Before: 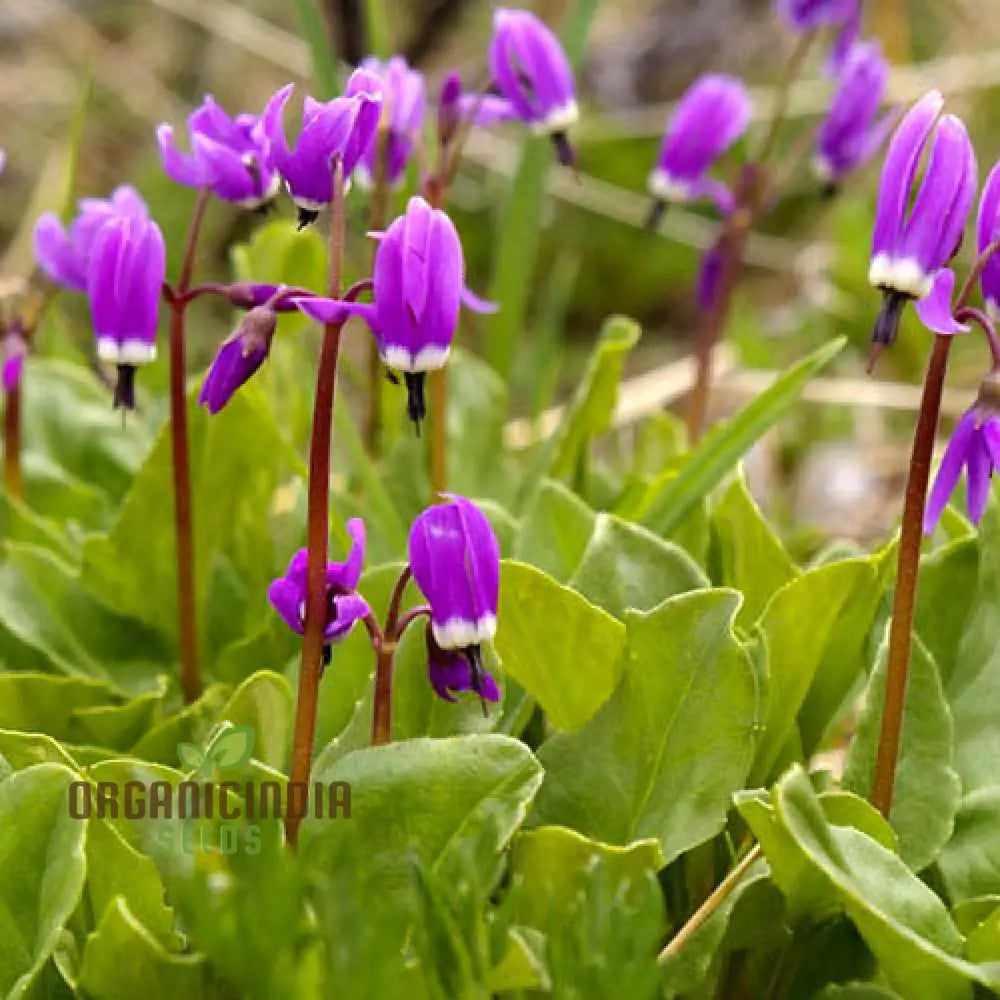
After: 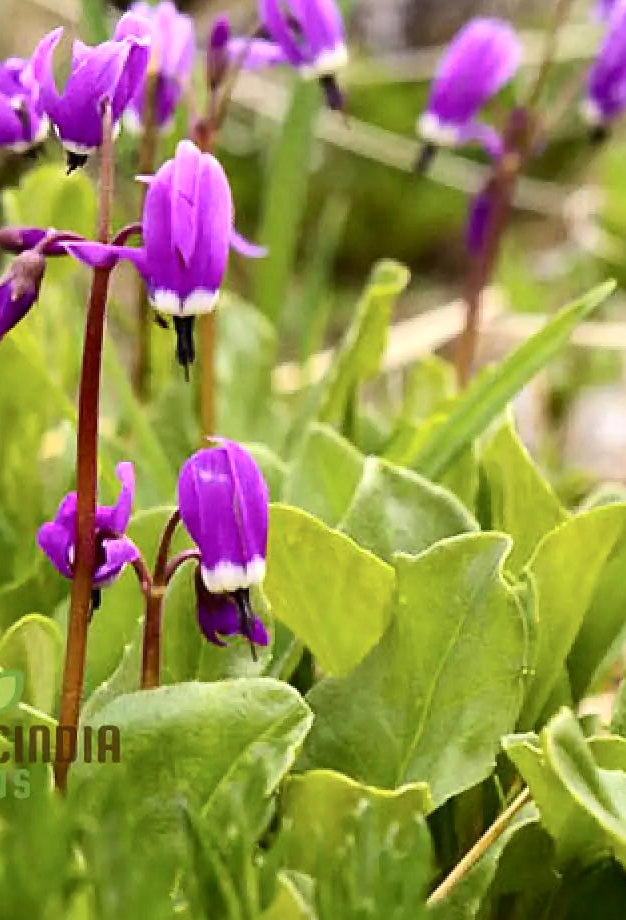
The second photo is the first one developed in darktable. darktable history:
sharpen: amount 0.213
contrast brightness saturation: contrast 0.236, brightness 0.09
crop and rotate: left 23.171%, top 5.636%, right 14.165%, bottom 2.297%
